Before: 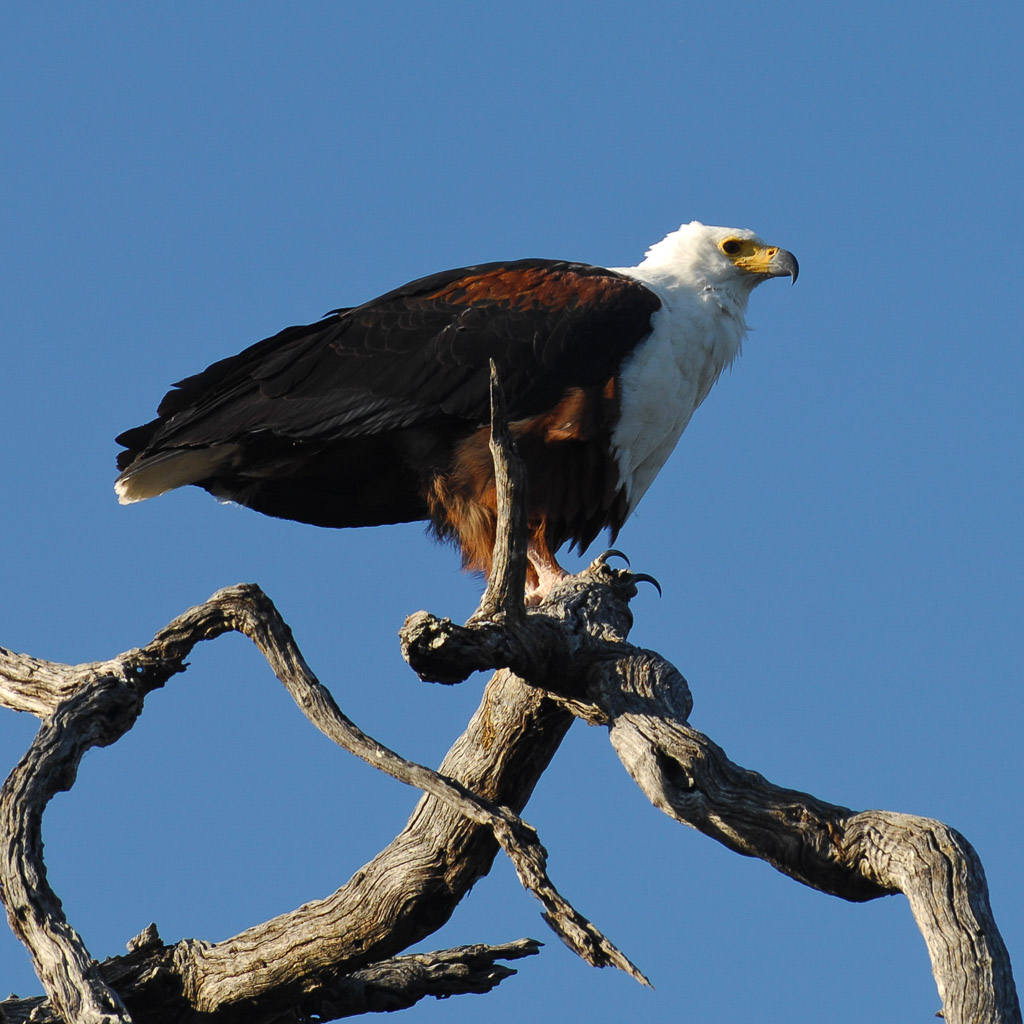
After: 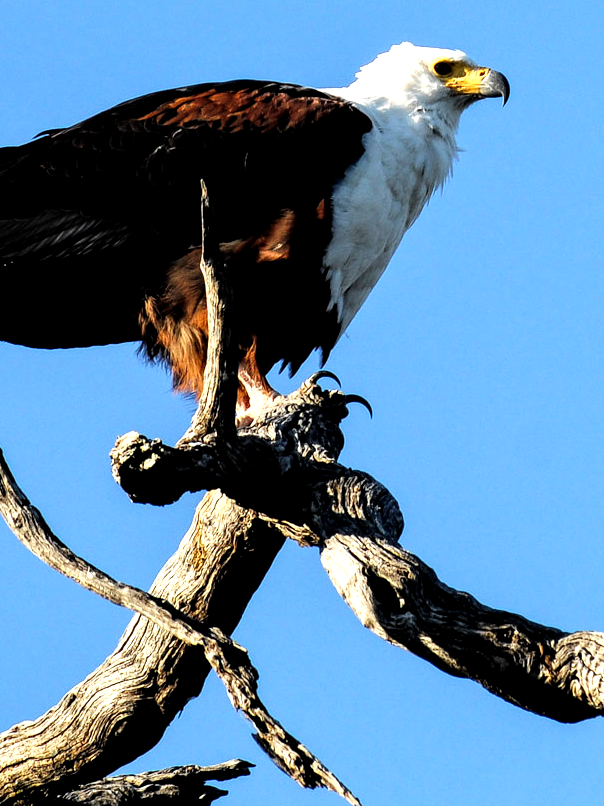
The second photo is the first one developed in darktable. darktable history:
local contrast: highlights 23%, shadows 74%, midtone range 0.745
crop and rotate: left 28.317%, top 17.527%, right 12.665%, bottom 3.742%
levels: levels [0, 0.352, 0.703]
filmic rgb: black relative exposure -7.76 EV, white relative exposure 4.39 EV, hardness 3.76, latitude 50.18%, contrast 1.101, color science v5 (2021), contrast in shadows safe, contrast in highlights safe
